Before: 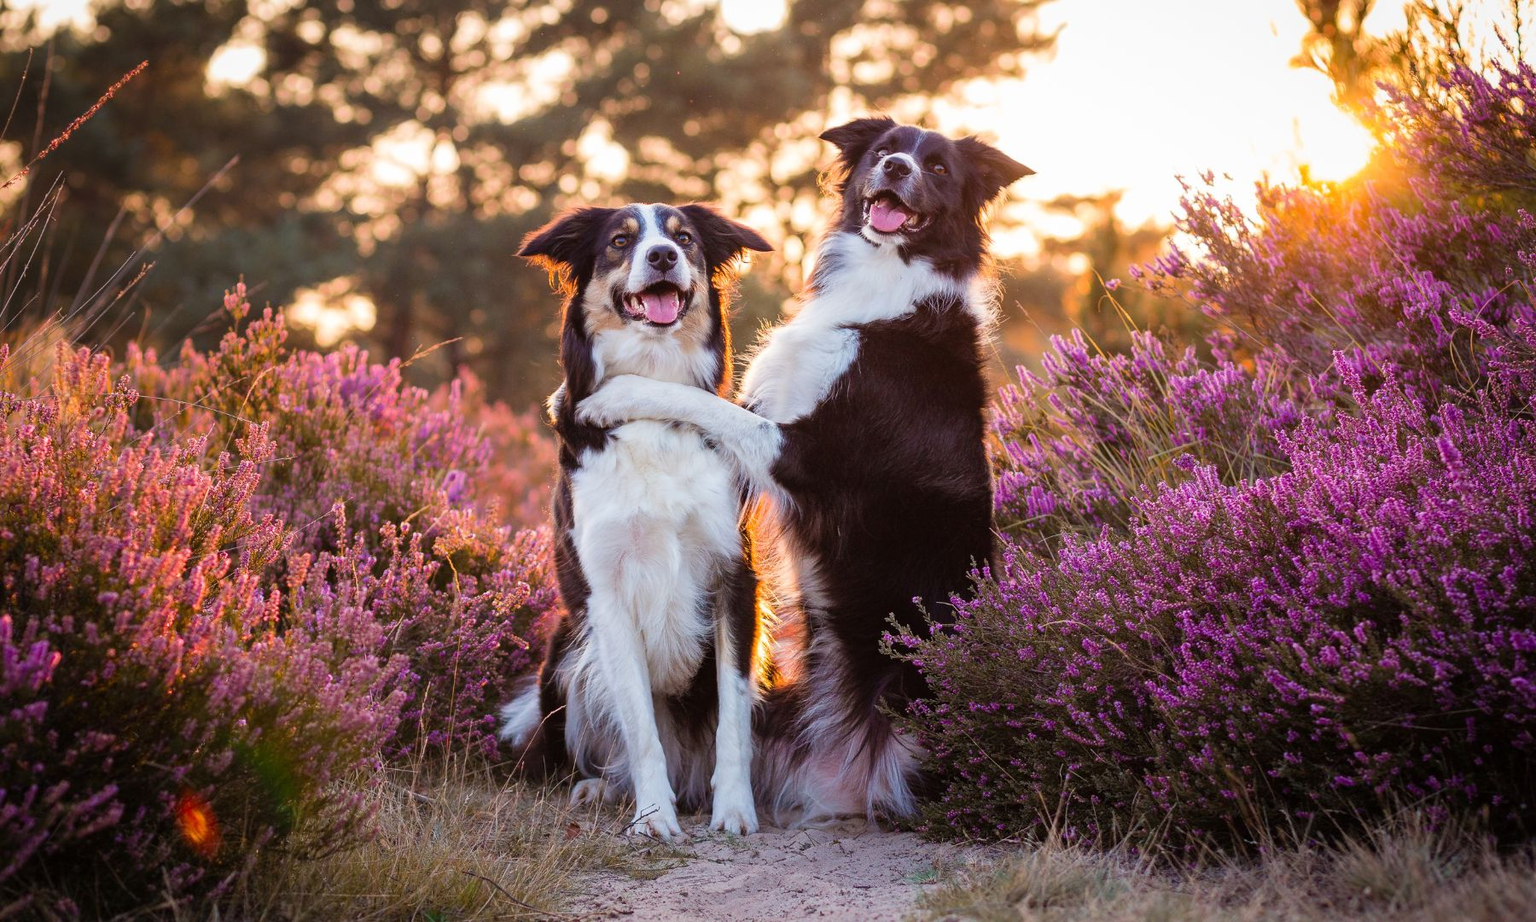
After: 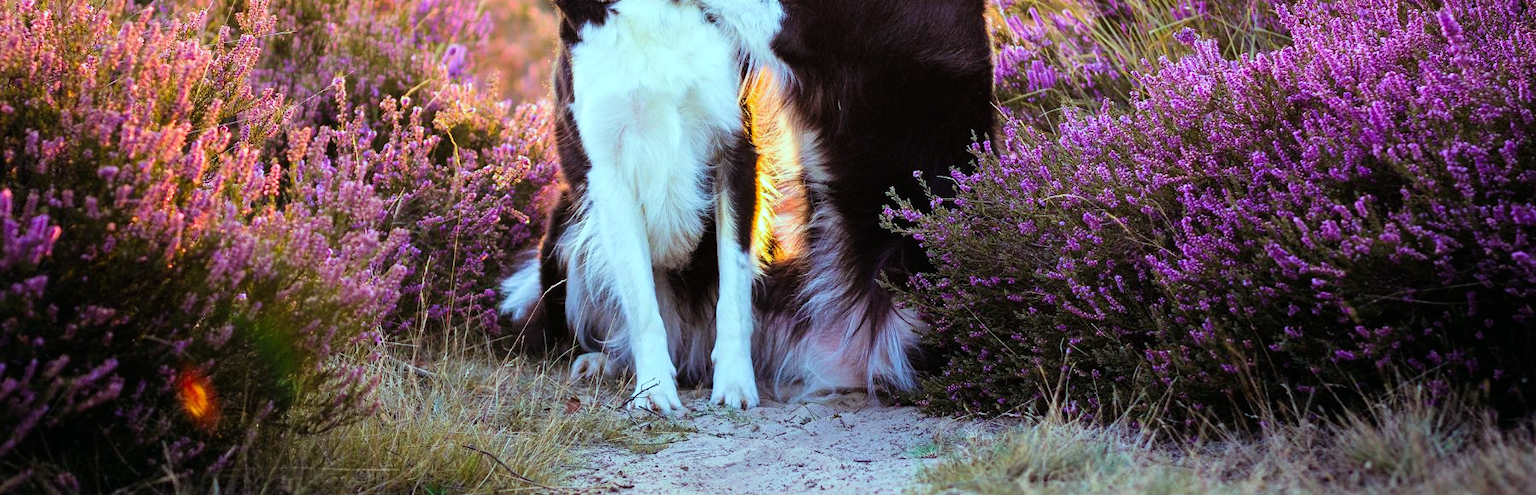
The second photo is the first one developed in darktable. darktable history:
velvia: on, module defaults
tone curve: curves: ch0 [(0, 0) (0.004, 0.001) (0.133, 0.112) (0.325, 0.362) (0.832, 0.893) (1, 1)], color space Lab, linked channels, preserve colors none
color balance: mode lift, gamma, gain (sRGB), lift [0.997, 0.979, 1.021, 1.011], gamma [1, 1.084, 0.916, 0.998], gain [1, 0.87, 1.13, 1.101], contrast 4.55%, contrast fulcrum 38.24%, output saturation 104.09%
crop and rotate: top 46.237%
